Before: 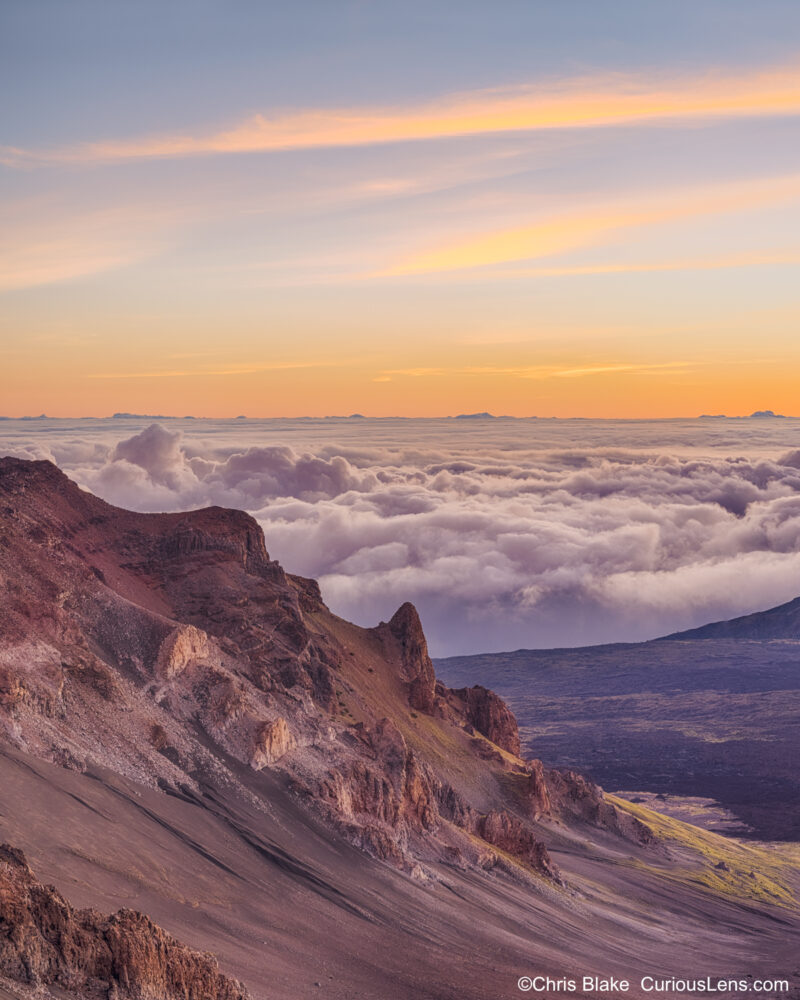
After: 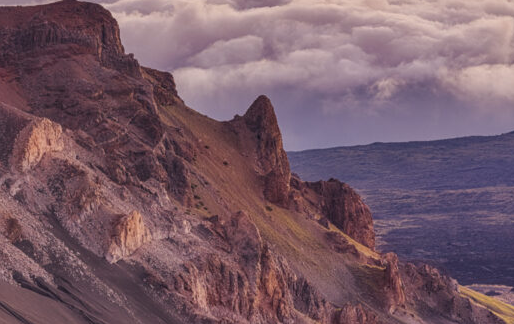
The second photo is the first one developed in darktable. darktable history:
crop: left 18.172%, top 50.703%, right 17.533%, bottom 16.82%
